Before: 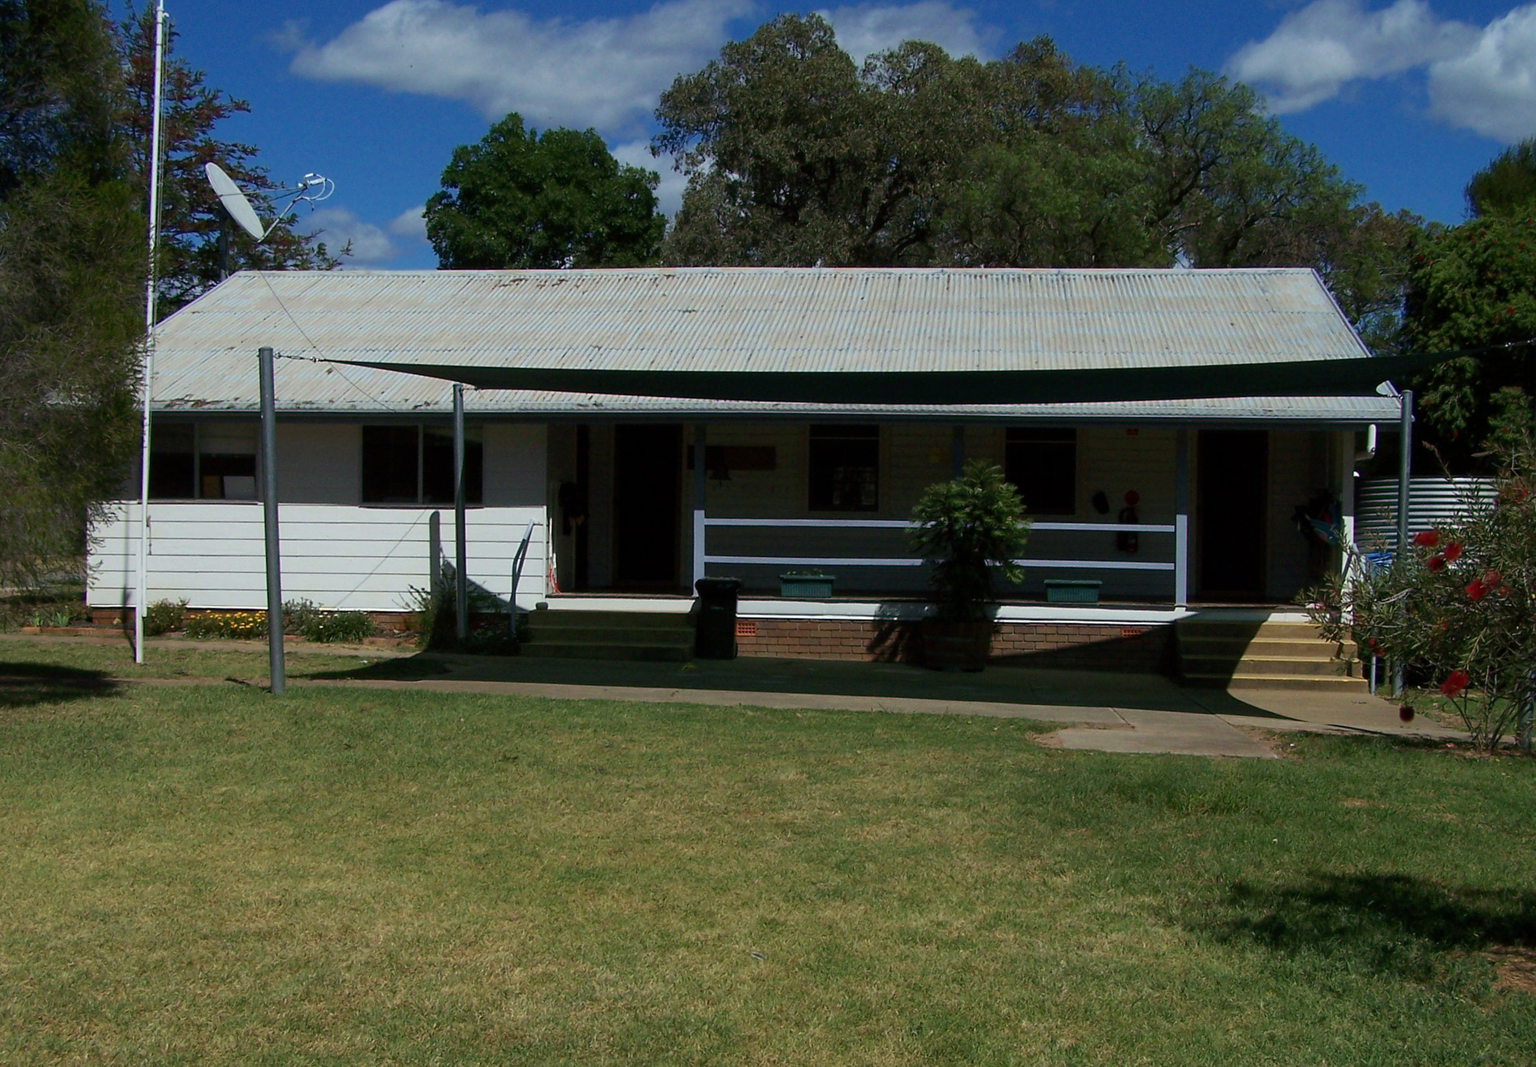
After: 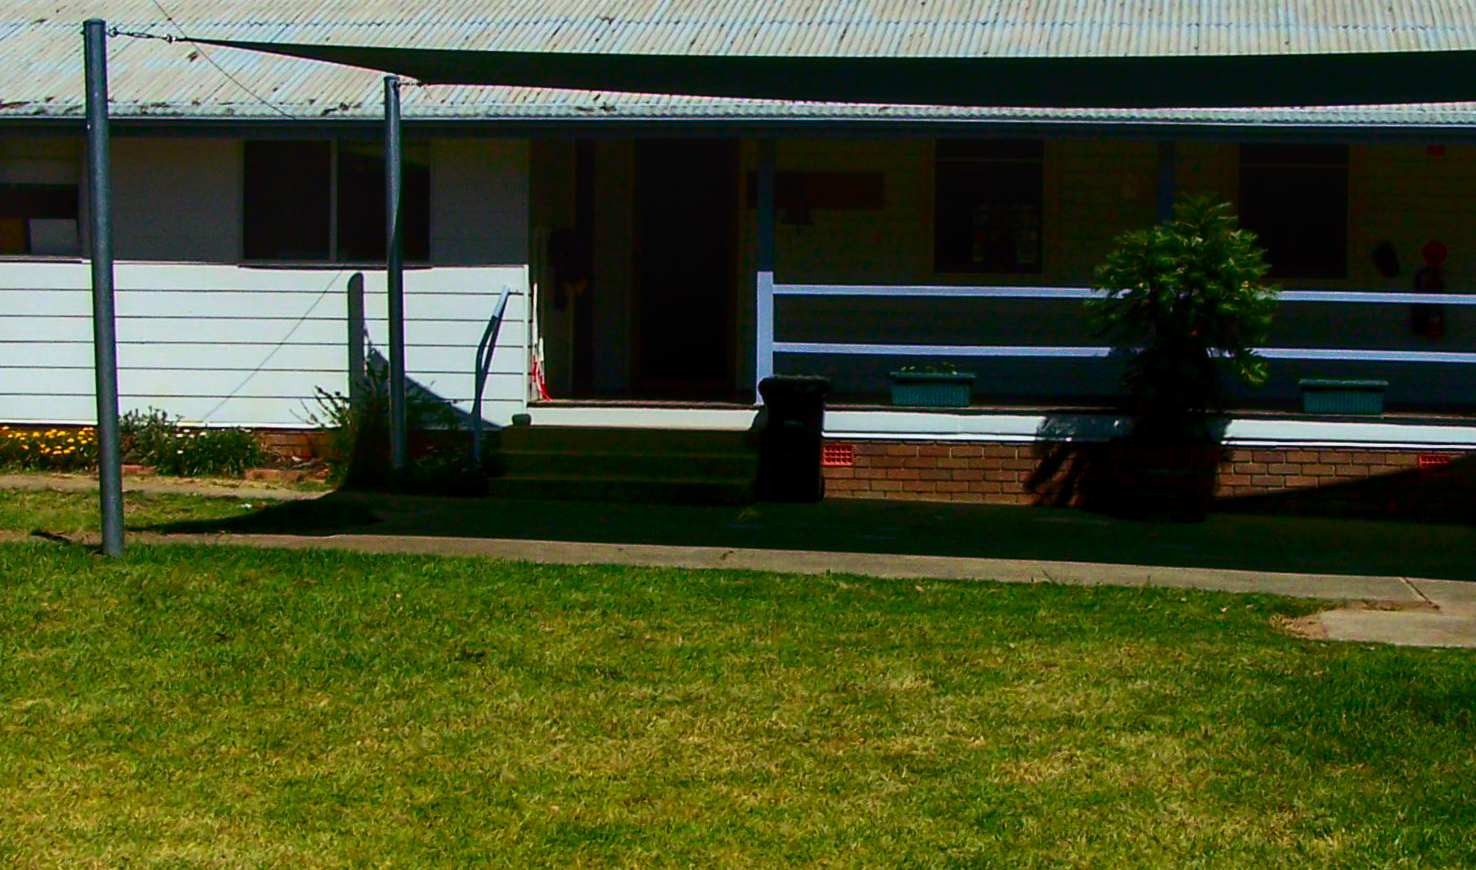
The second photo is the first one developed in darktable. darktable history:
local contrast: on, module defaults
contrast brightness saturation: contrast 0.256, brightness 0.014, saturation 0.884
crop: left 13.353%, top 31.384%, right 24.531%, bottom 15.919%
